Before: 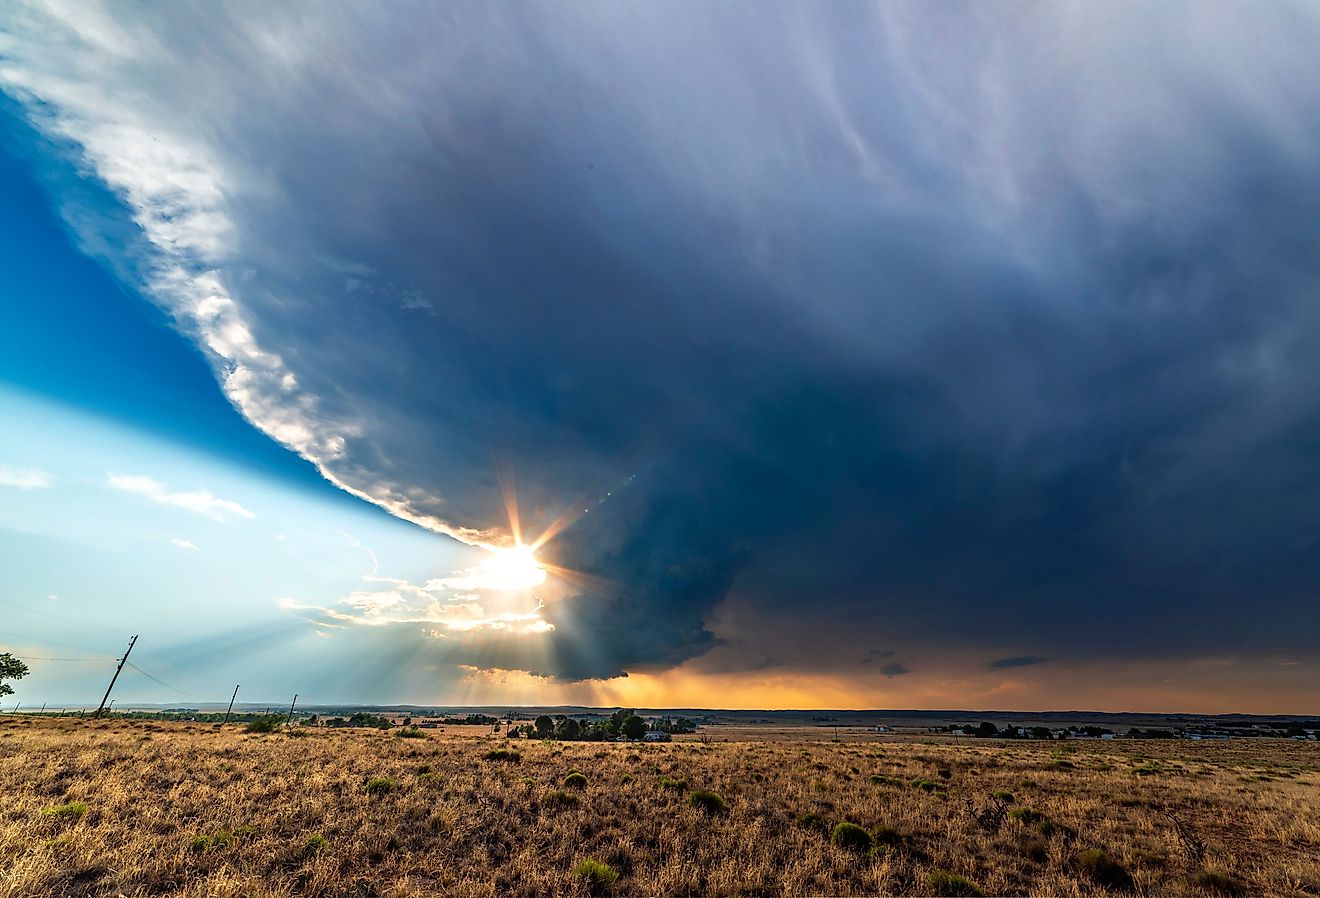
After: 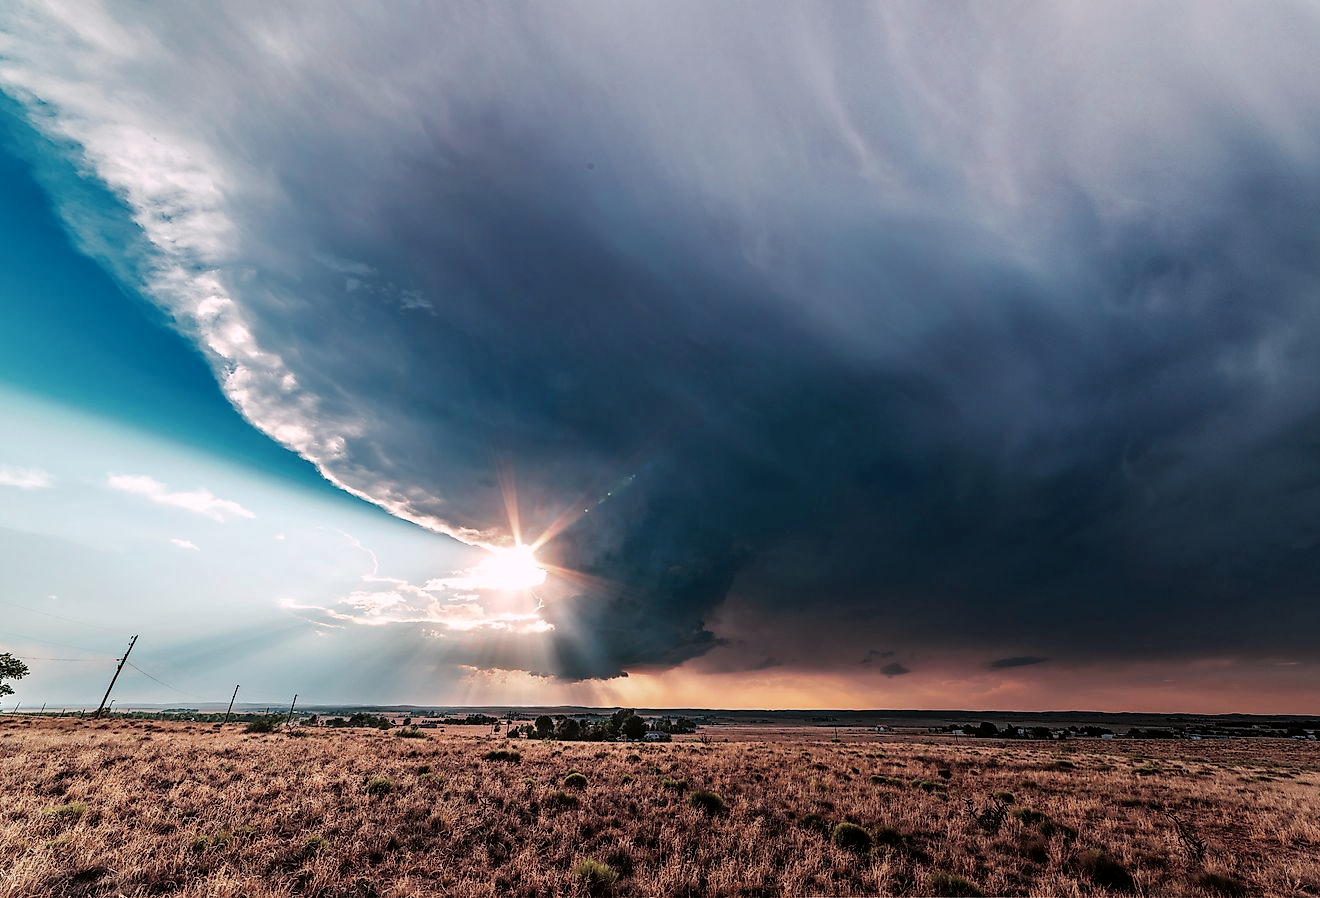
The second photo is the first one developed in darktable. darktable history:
tone curve: curves: ch0 [(0, 0) (0.003, 0.012) (0.011, 0.014) (0.025, 0.02) (0.044, 0.034) (0.069, 0.047) (0.1, 0.063) (0.136, 0.086) (0.177, 0.131) (0.224, 0.183) (0.277, 0.243) (0.335, 0.317) (0.399, 0.403) (0.468, 0.488) (0.543, 0.573) (0.623, 0.649) (0.709, 0.718) (0.801, 0.795) (0.898, 0.872) (1, 1)], preserve colors none
color look up table: target L [95.05, 93.72, 89.51, 91.18, 88.12, 77.58, 73.05, 62.15, 62.19, 50.66, 44.26, 10.07, 200.55, 89.78, 79.38, 66.43, 68.06, 58.24, 53.7, 51.26, 49.56, 53.99, 37.7, 33.85, 30, 30.27, 10.92, 78.48, 78.76, 75.83, 61.4, 58.38, 51, 48.87, 48.32, 43.87, 33.73, 37.89, 32.74, 33.69, 27.31, 17.66, 7.488, 1.573, 94.15, 81.93, 60.96, 57.95, 33.29], target a [-9.823, -13.65, -35.57, -38.4, 3.082, -19.88, -42.92, -0.33, -5.119, -29.19, -25.96, -8.958, 0, 7.161, 20.05, 44.11, 22.1, 61.83, 63.41, 71.52, 71.78, 20.85, 9.281, 14.43, 41.82, 41.44, 27.73, 20.1, 16.27, 33.53, 57.56, -6.823, 76.15, 71.27, 41.81, -6.101, 48.13, 31.04, 20.51, 46.95, 2.6, 30.46, 18.98, 8.845, -15.63, -34.03, -4.68, -21.44, -10.47], target b [10.27, 33.95, 17.14, -1.533, 2.316, 14.03, 30.66, 35.06, 11.42, -0.217, 17.85, 6.088, 0, 18.73, 41.46, 21.49, 9.938, 8.491, 42.68, 55.03, 34.93, 30.74, 1.13, 20.81, 28.3, 38.06, 14.36, -12.32, -2.097, -1.774, -13.02, -29.8, -13.37, 1.902, -32.1, -41.92, -24.51, 0.109, -18.86, 4.245, -30.05, -51.97, -32.19, -1.602, -4.221, -14.97, -14.83, -9.188, -15.37], num patches 49
